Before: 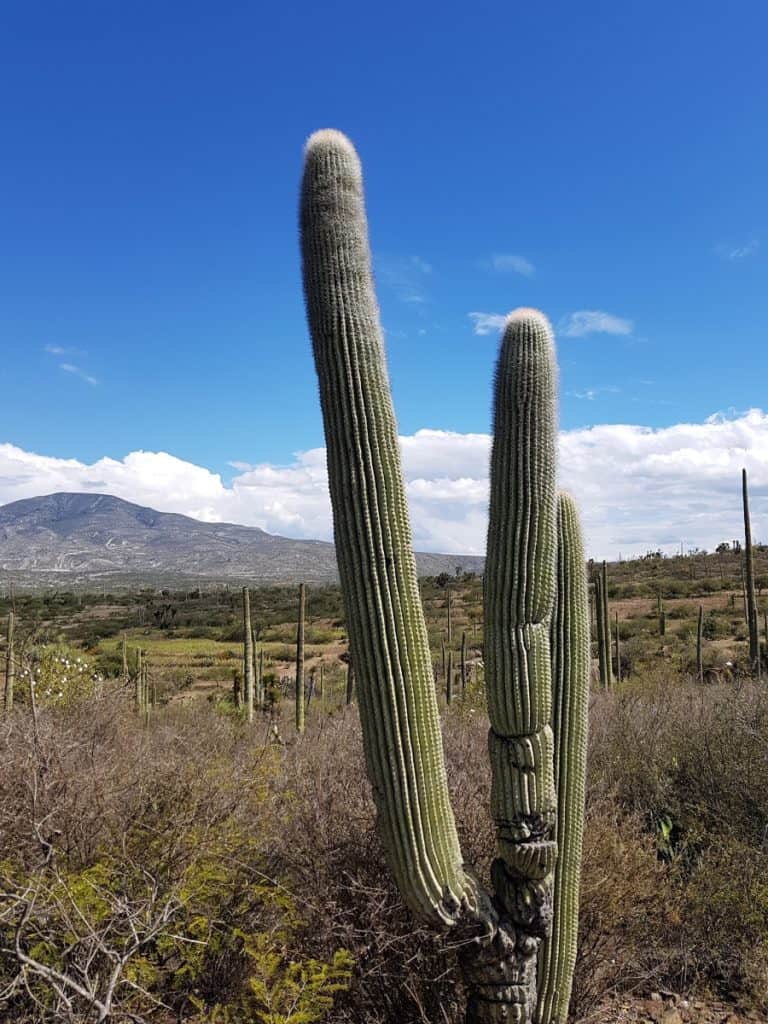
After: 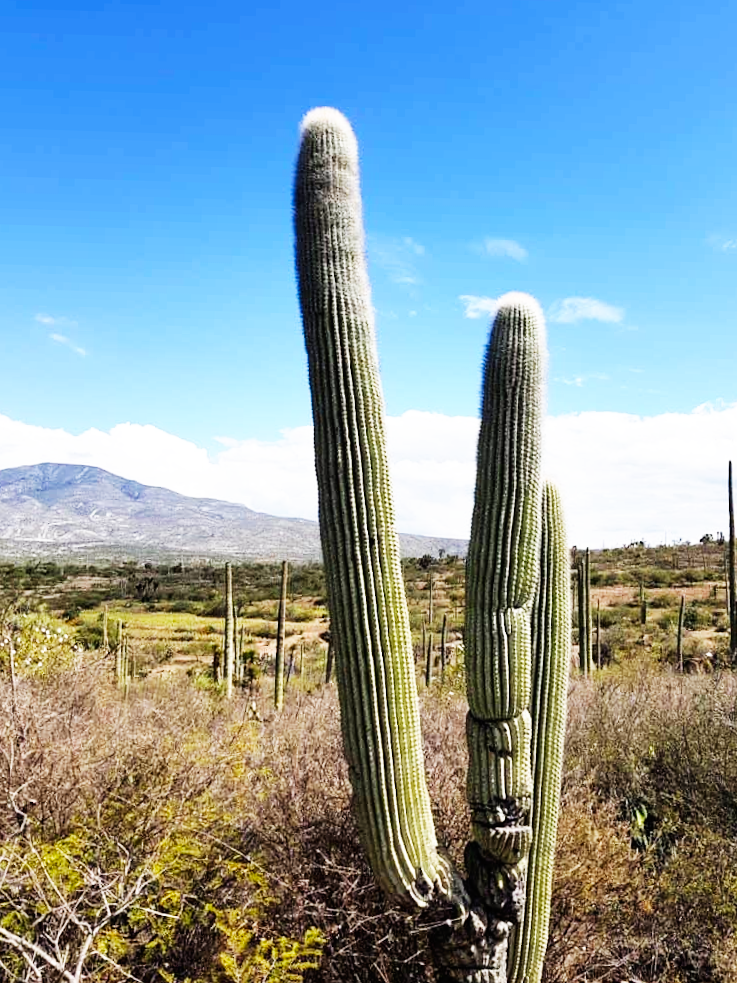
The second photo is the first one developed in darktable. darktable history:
crop and rotate: angle -1.8°
base curve: curves: ch0 [(0, 0) (0.007, 0.004) (0.027, 0.03) (0.046, 0.07) (0.207, 0.54) (0.442, 0.872) (0.673, 0.972) (1, 1)], preserve colors none
